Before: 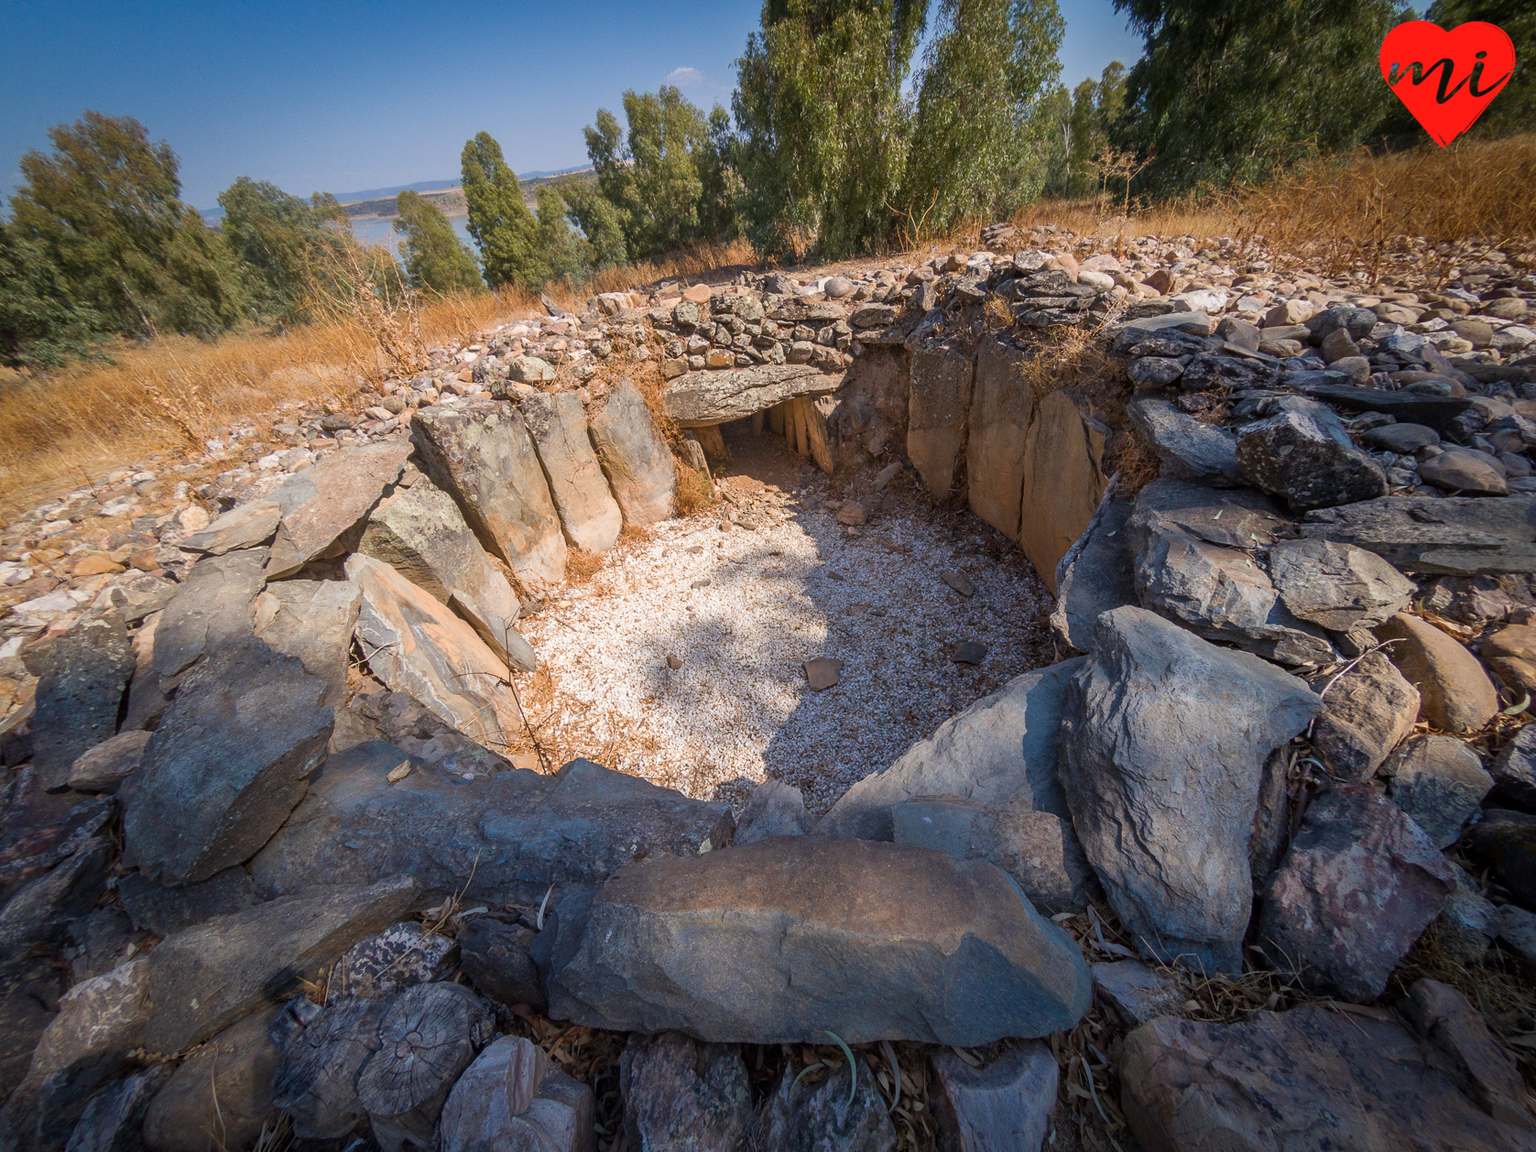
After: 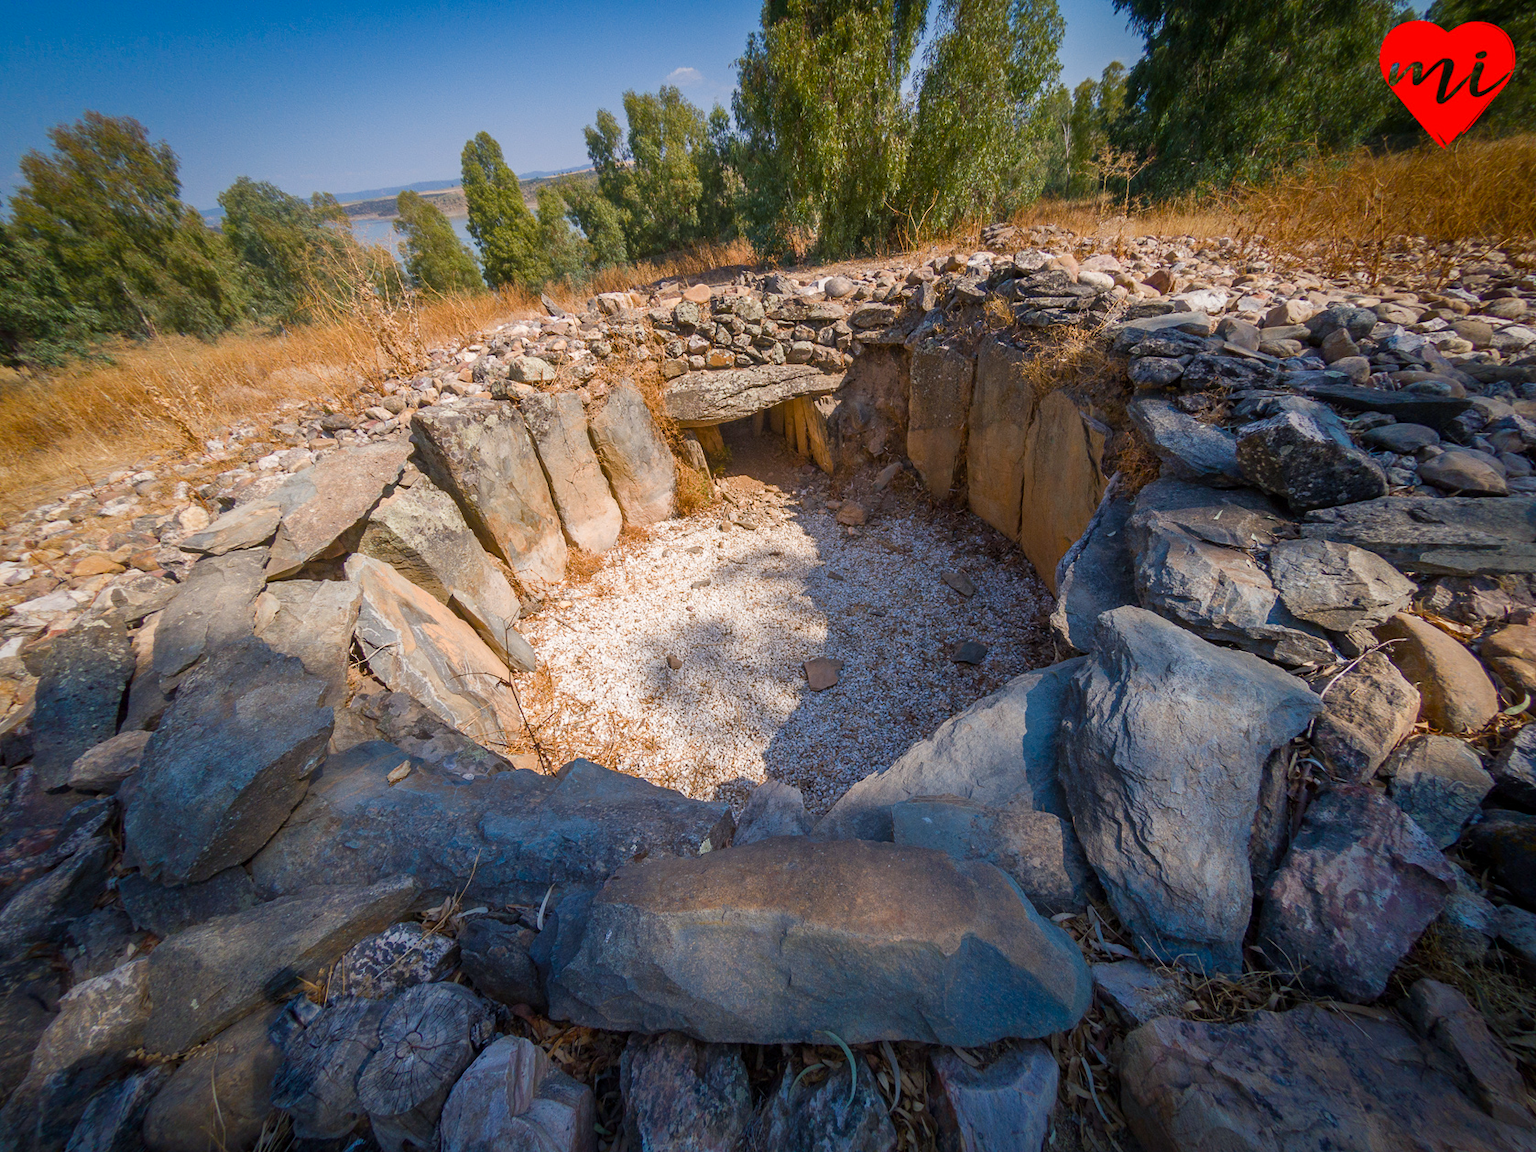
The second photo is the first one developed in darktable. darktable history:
color balance rgb: shadows lift › chroma 2.017%, shadows lift › hue 219.71°, perceptual saturation grading › global saturation 20%, perceptual saturation grading › highlights -25.168%, perceptual saturation grading › shadows 26.002%
